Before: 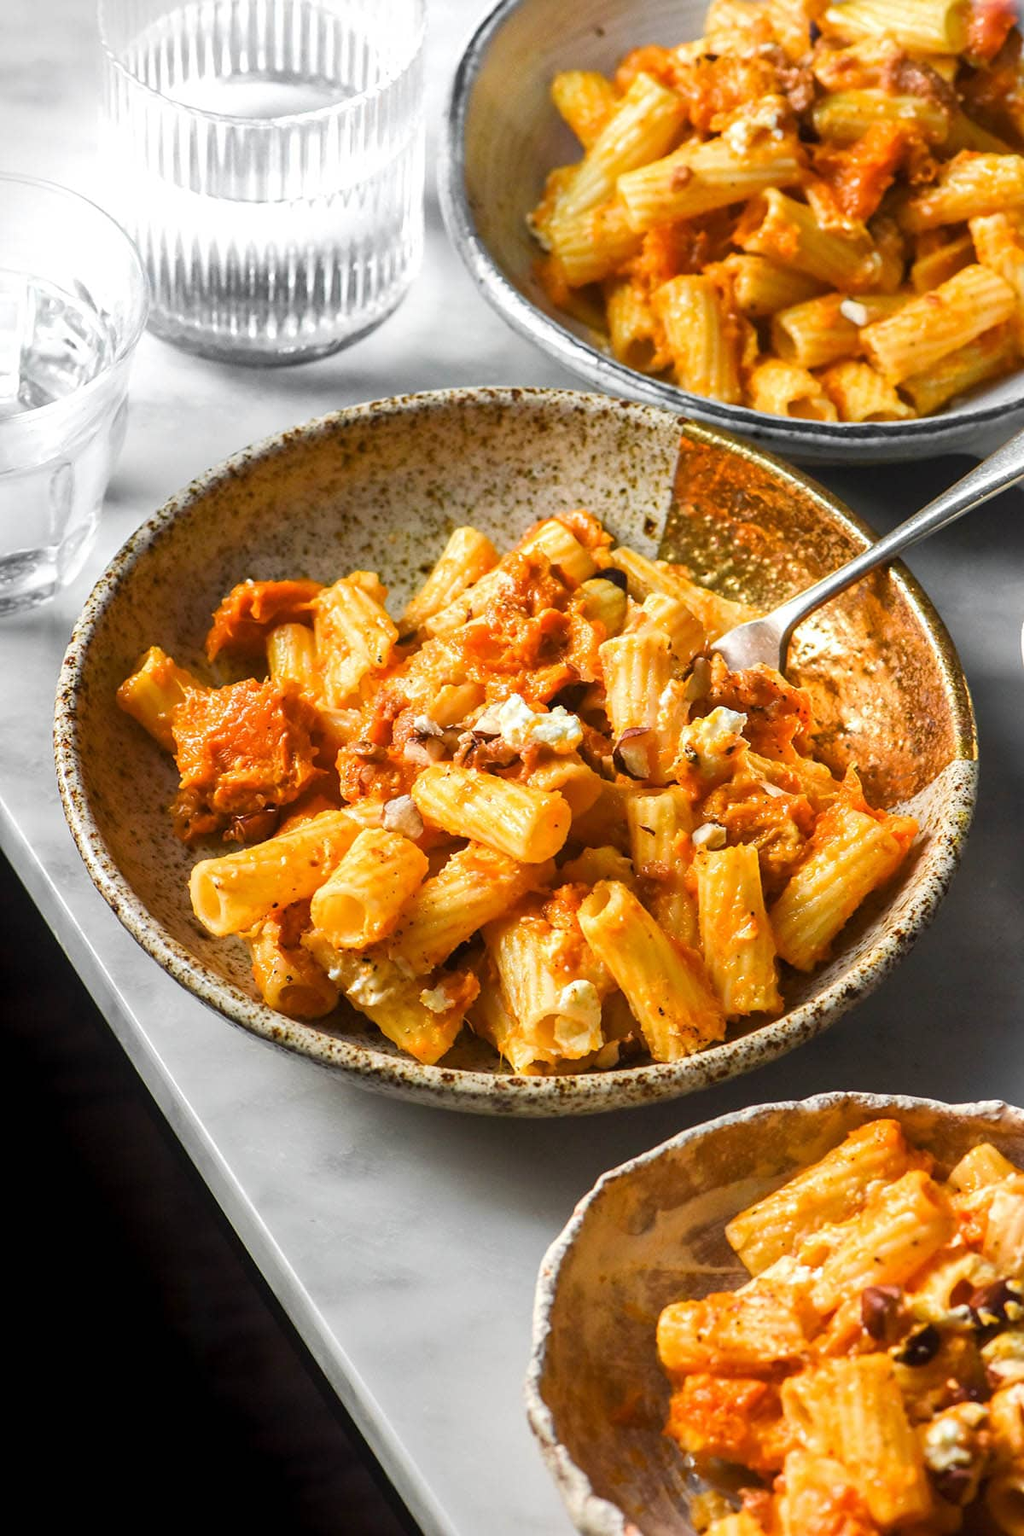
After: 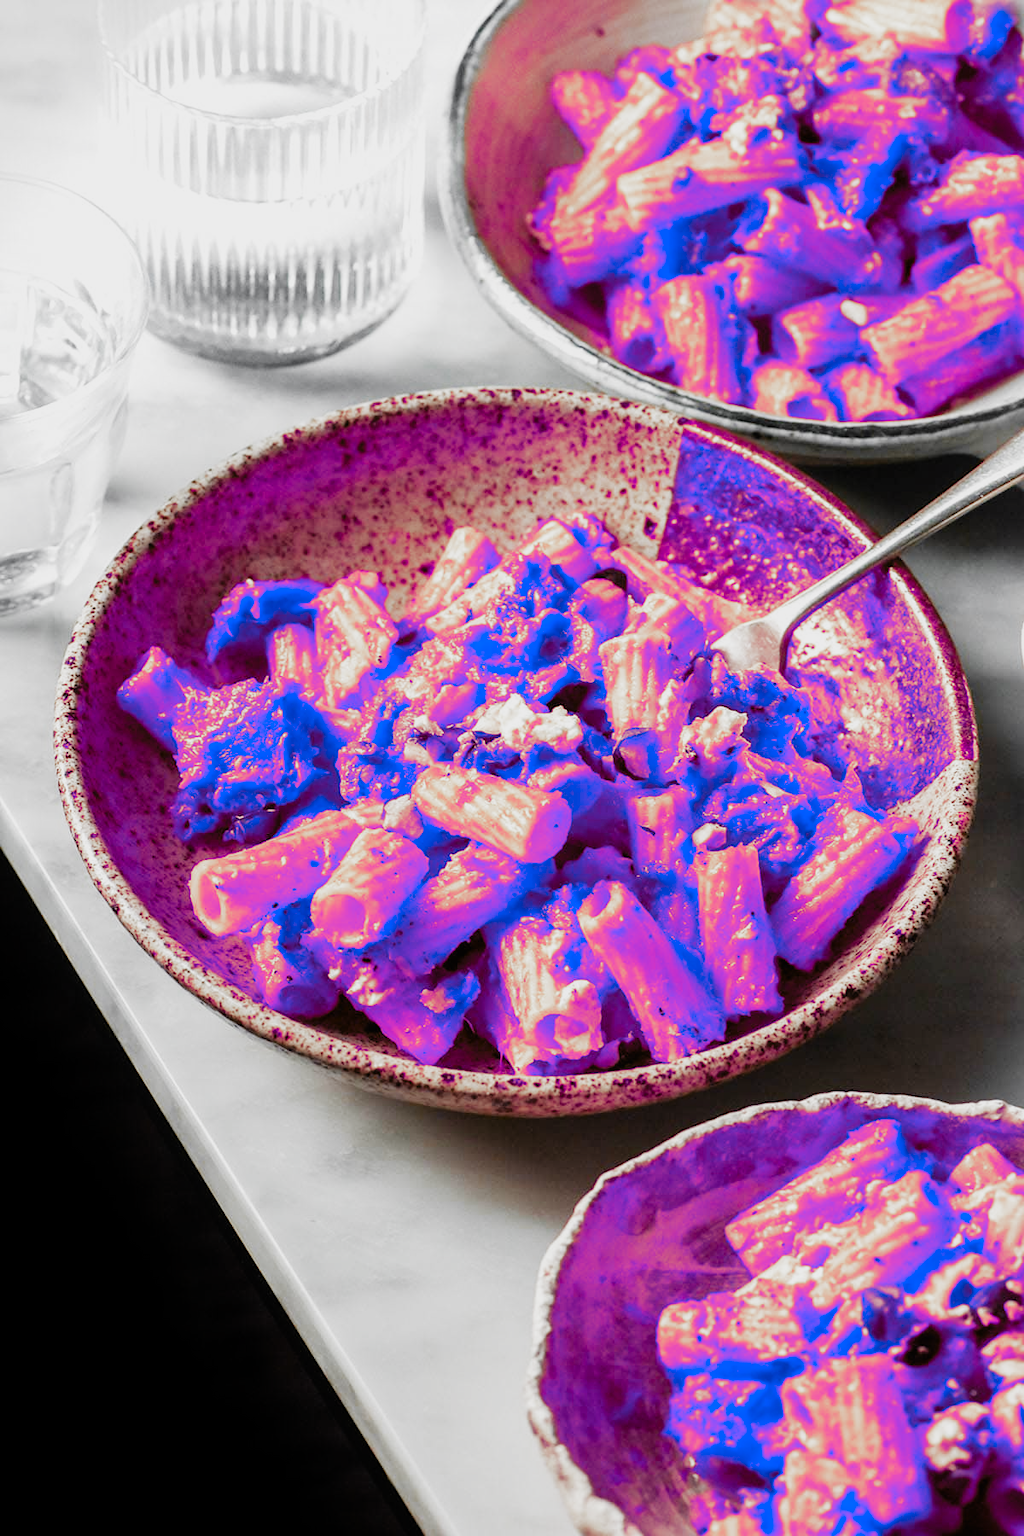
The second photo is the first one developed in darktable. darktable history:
color zones: curves: ch0 [(0.826, 0.353)]; ch1 [(0.242, 0.647) (0.889, 0.342)]; ch2 [(0.246, 0.089) (0.969, 0.068)]
filmic rgb: black relative exposure -8 EV, white relative exposure 3.86 EV, threshold 5.95 EV, hardness 4.29, preserve chrominance no, color science v5 (2021), iterations of high-quality reconstruction 0, contrast in shadows safe, contrast in highlights safe, enable highlight reconstruction true
tone equalizer: -8 EV -0.734 EV, -7 EV -0.734 EV, -6 EV -0.619 EV, -5 EV -0.404 EV, -3 EV 0.371 EV, -2 EV 0.6 EV, -1 EV 0.69 EV, +0 EV 0.755 EV, mask exposure compensation -0.511 EV
